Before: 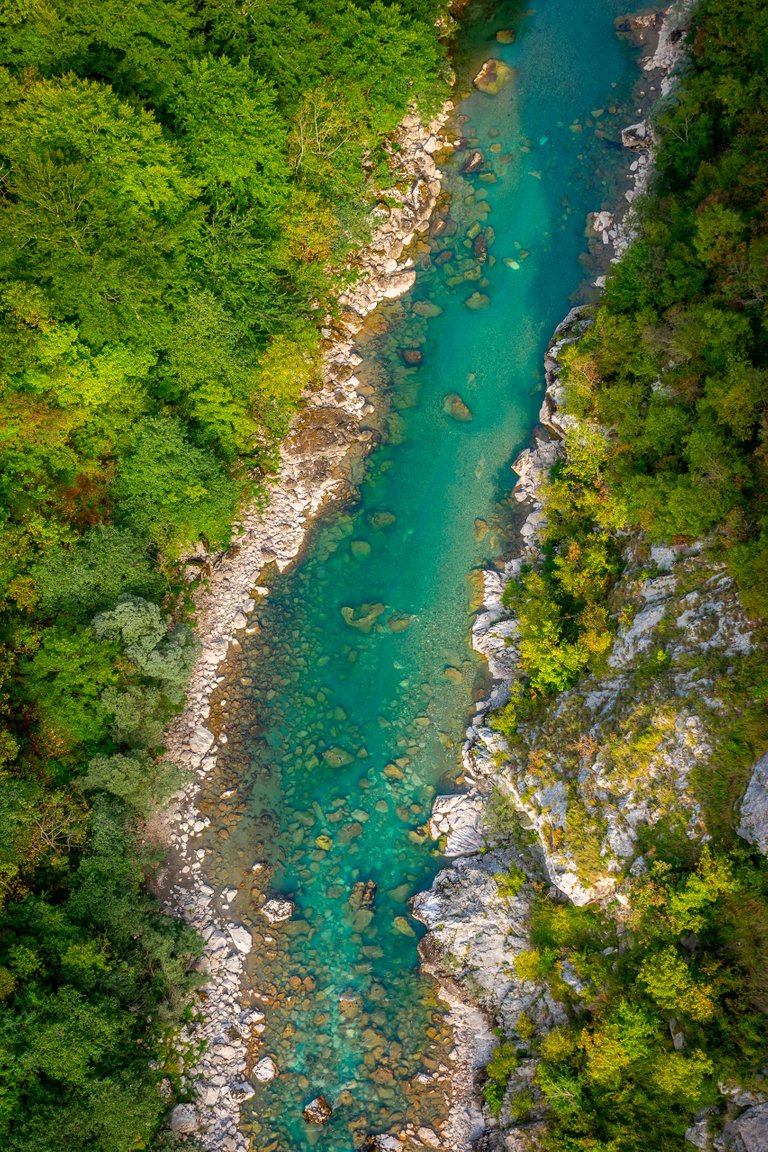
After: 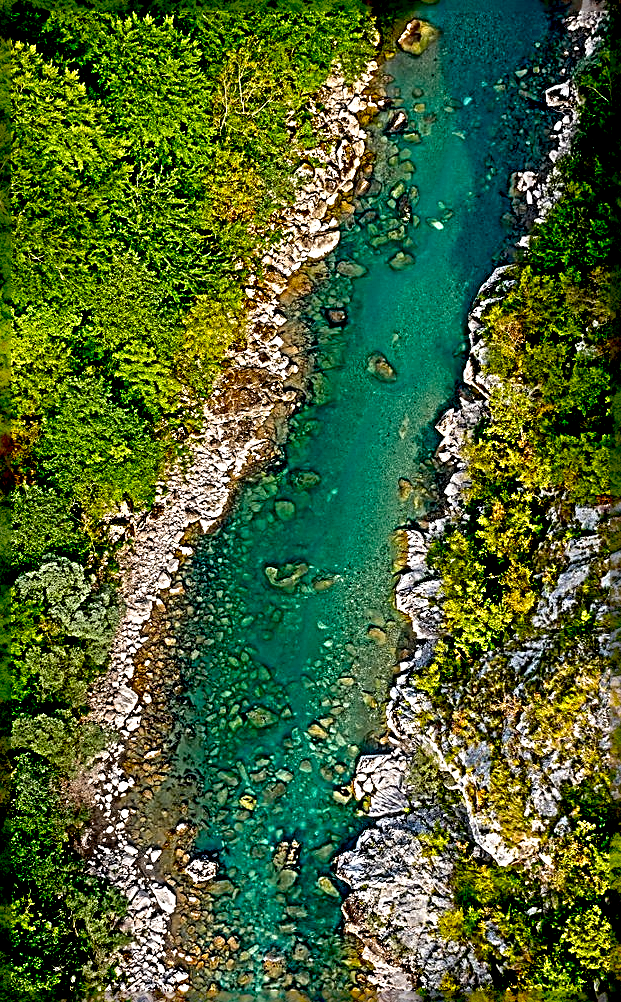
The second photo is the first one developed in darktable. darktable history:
crop: left 9.929%, top 3.475%, right 9.188%, bottom 9.529%
sharpen: radius 4.001, amount 2
exposure: black level correction 0.046, exposure -0.228 EV, compensate highlight preservation false
